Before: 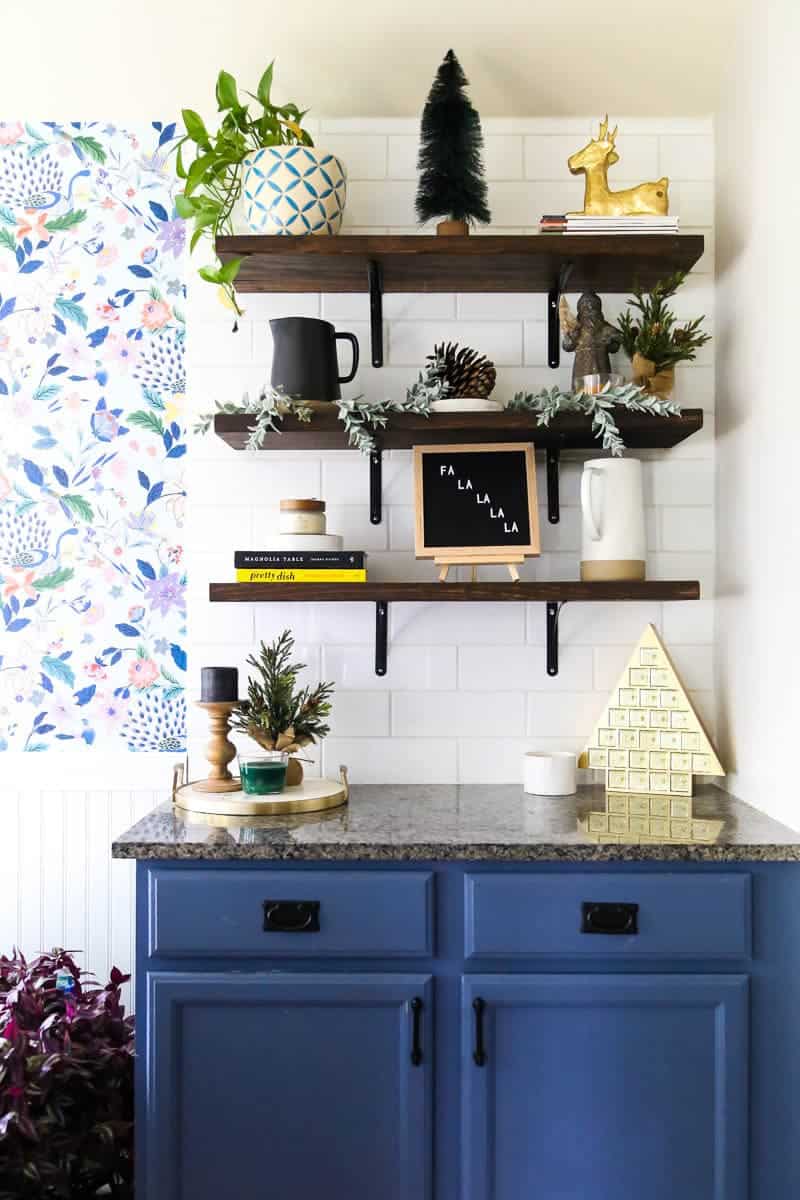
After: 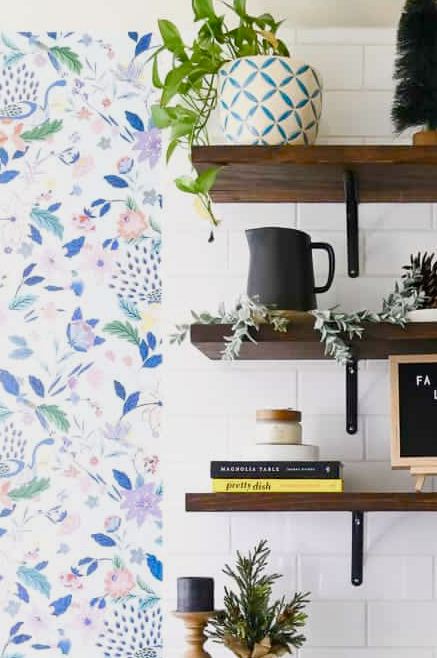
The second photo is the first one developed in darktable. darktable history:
crop and rotate: left 3.047%, top 7.509%, right 42.236%, bottom 37.598%
color balance rgb: shadows lift › chroma 1%, shadows lift › hue 113°, highlights gain › chroma 0.2%, highlights gain › hue 333°, perceptual saturation grading › global saturation 20%, perceptual saturation grading › highlights -50%, perceptual saturation grading › shadows 25%, contrast -10%
